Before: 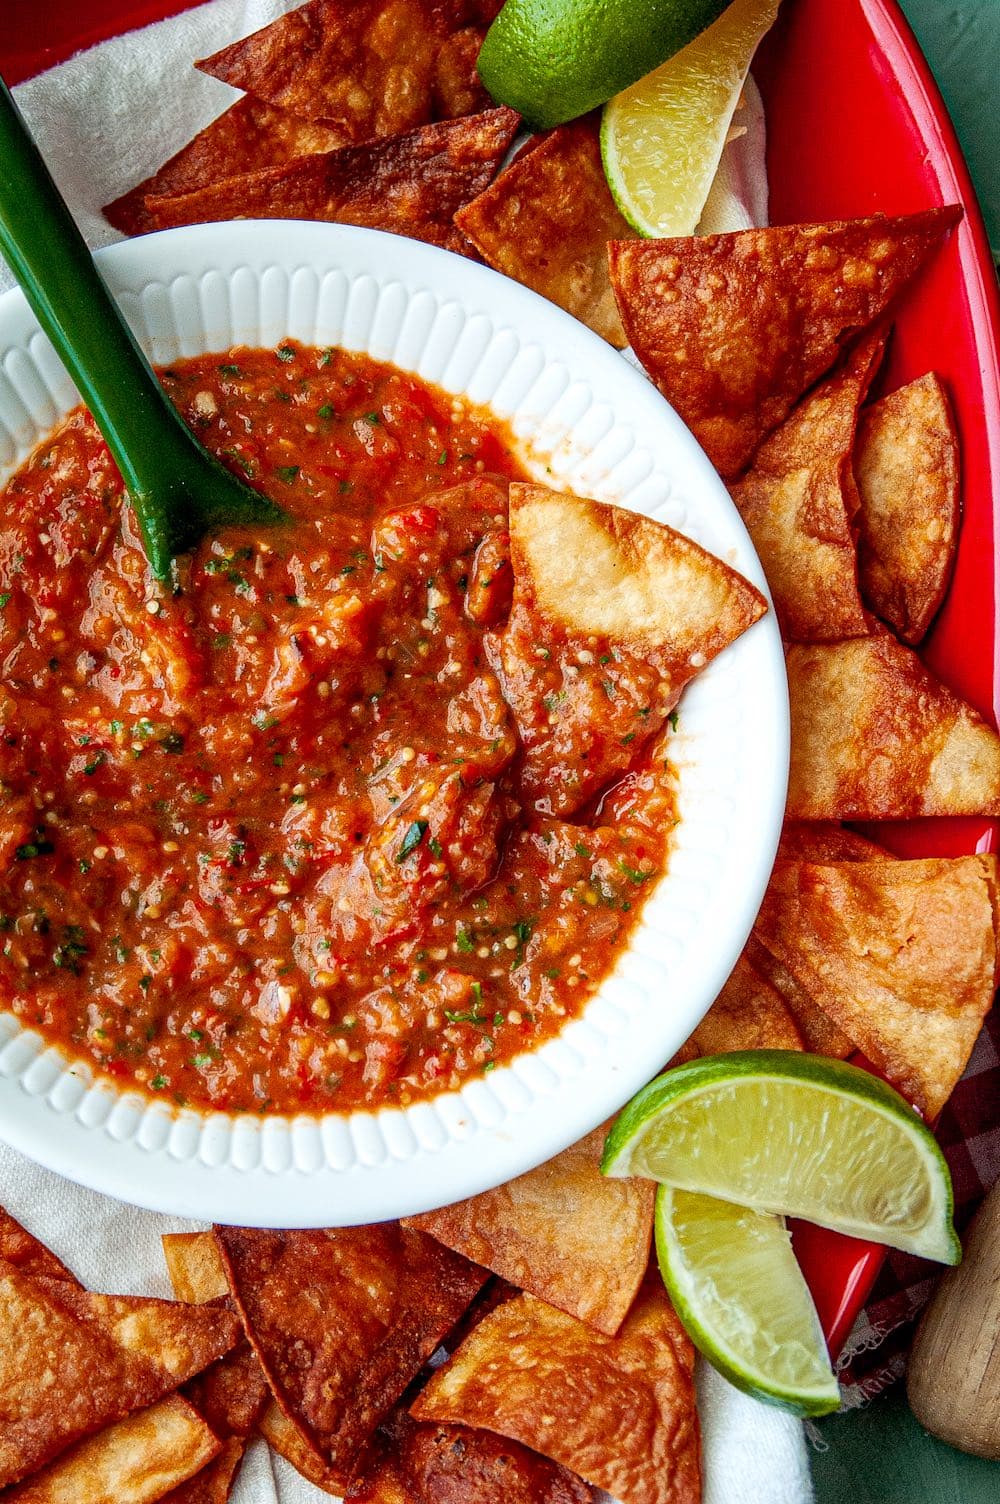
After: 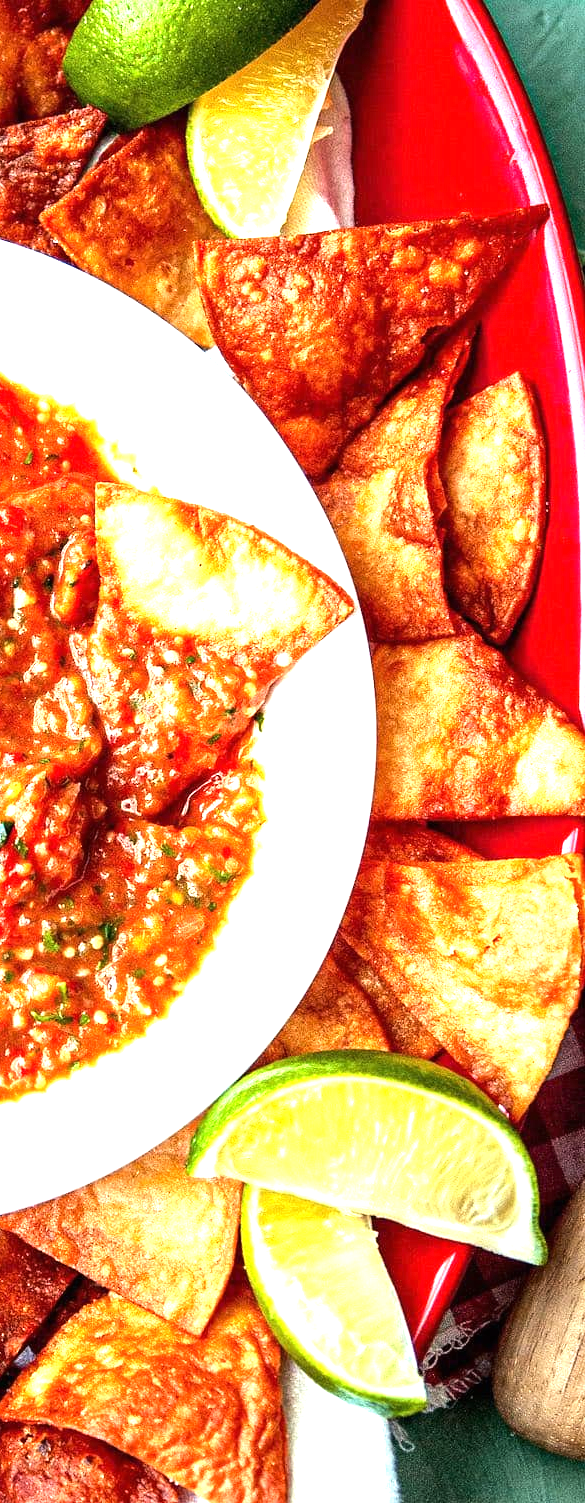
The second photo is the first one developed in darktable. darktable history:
tone equalizer: -8 EV -0.417 EV, -7 EV -0.389 EV, -6 EV -0.333 EV, -5 EV -0.222 EV, -3 EV 0.222 EV, -2 EV 0.333 EV, -1 EV 0.389 EV, +0 EV 0.417 EV, edges refinement/feathering 500, mask exposure compensation -1.57 EV, preserve details no
crop: left 41.402%
exposure: black level correction 0, exposure 1.125 EV, compensate exposure bias true, compensate highlight preservation false
